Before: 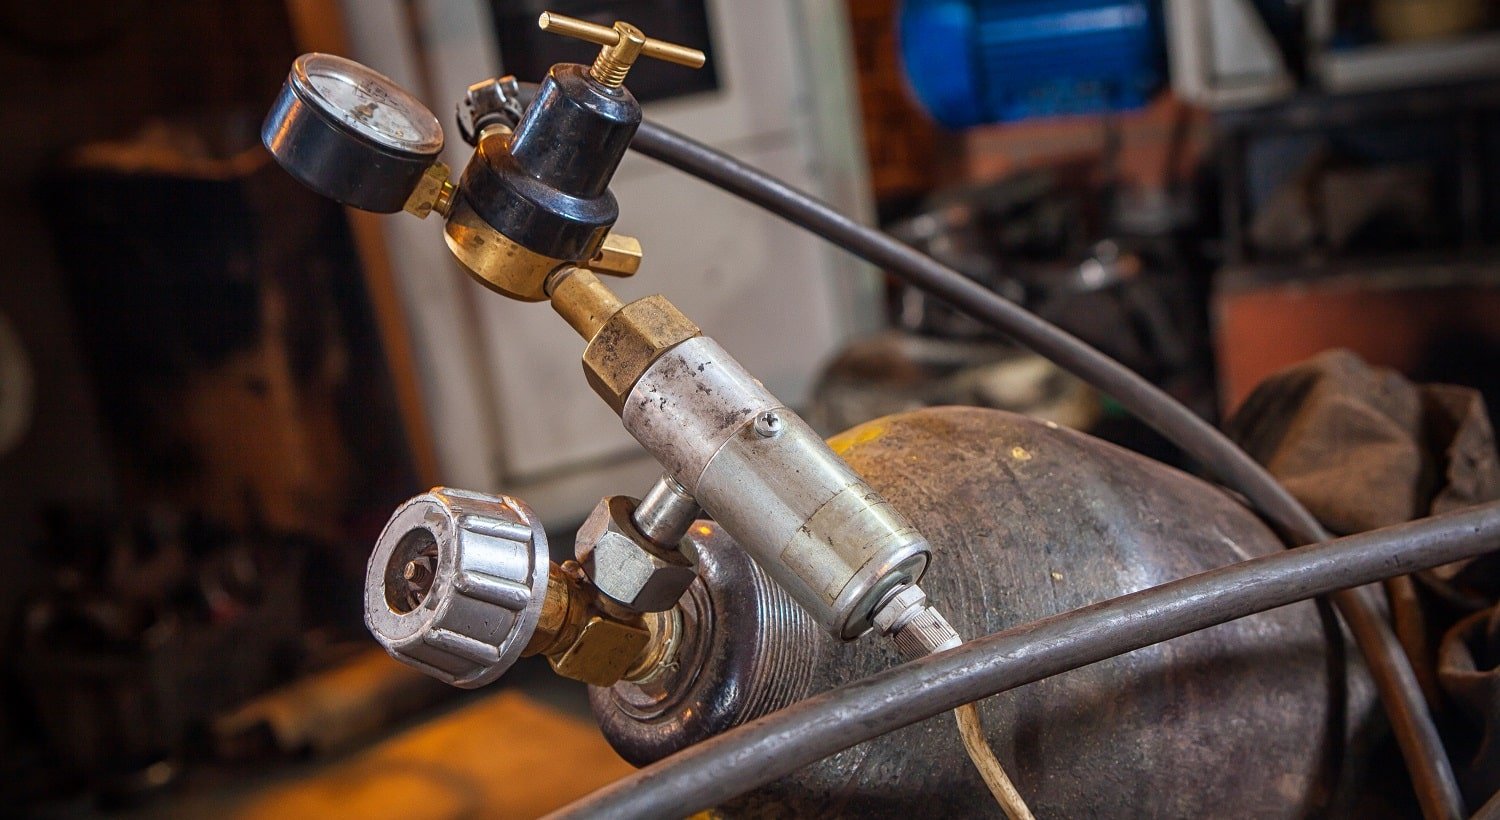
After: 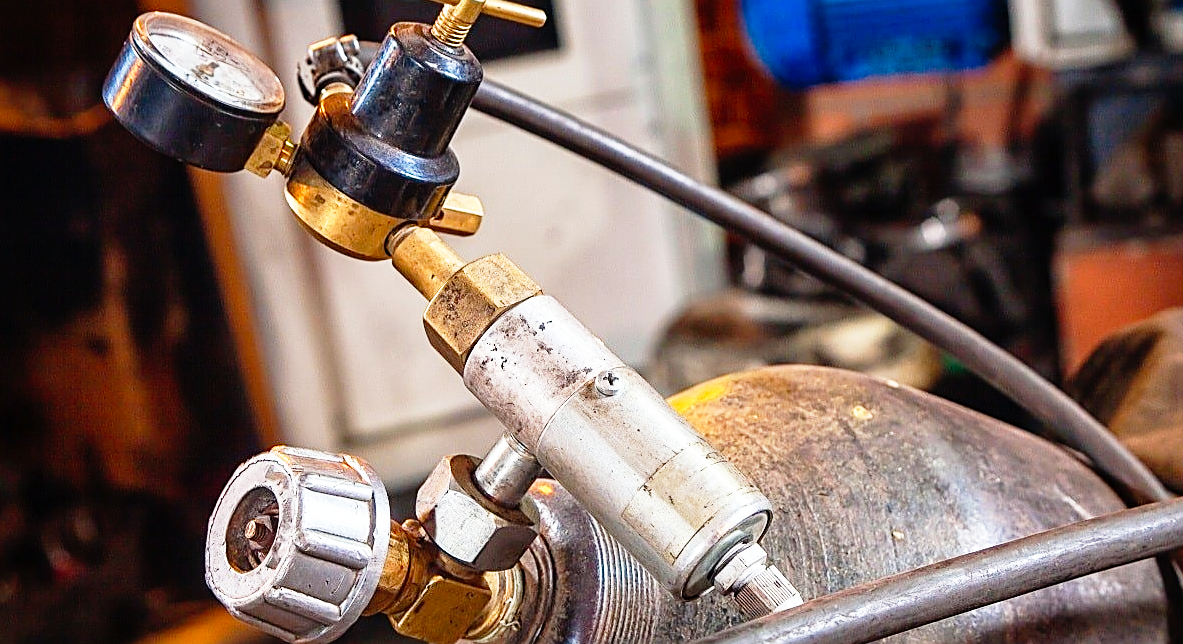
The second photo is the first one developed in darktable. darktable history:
sharpen: on, module defaults
crop and rotate: left 10.606%, top 5.091%, right 10.466%, bottom 16.264%
base curve: curves: ch0 [(0, 0) (0.012, 0.01) (0.073, 0.168) (0.31, 0.711) (0.645, 0.957) (1, 1)], preserve colors none
